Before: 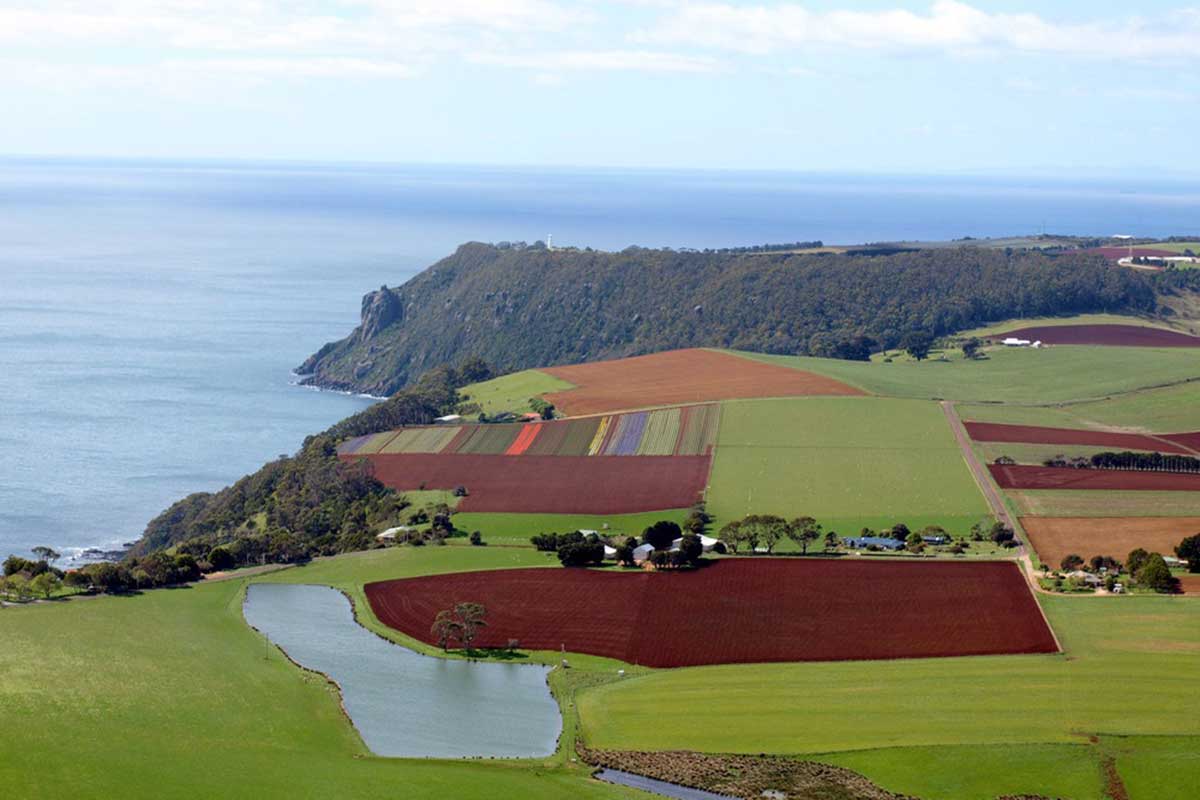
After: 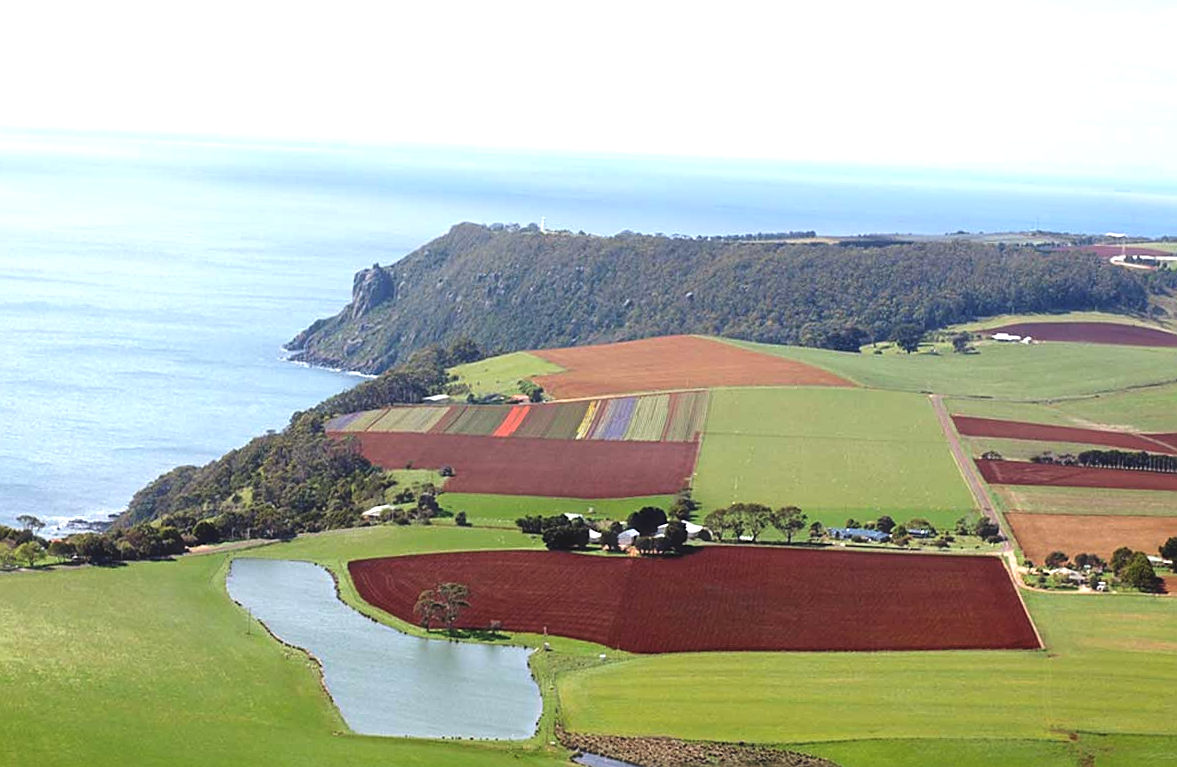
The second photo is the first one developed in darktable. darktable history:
rotate and perspective: rotation 1.57°, crop left 0.018, crop right 0.982, crop top 0.039, crop bottom 0.961
exposure: black level correction -0.005, exposure 0.622 EV, compensate highlight preservation false
haze removal: strength -0.1, adaptive false
sharpen: on, module defaults
